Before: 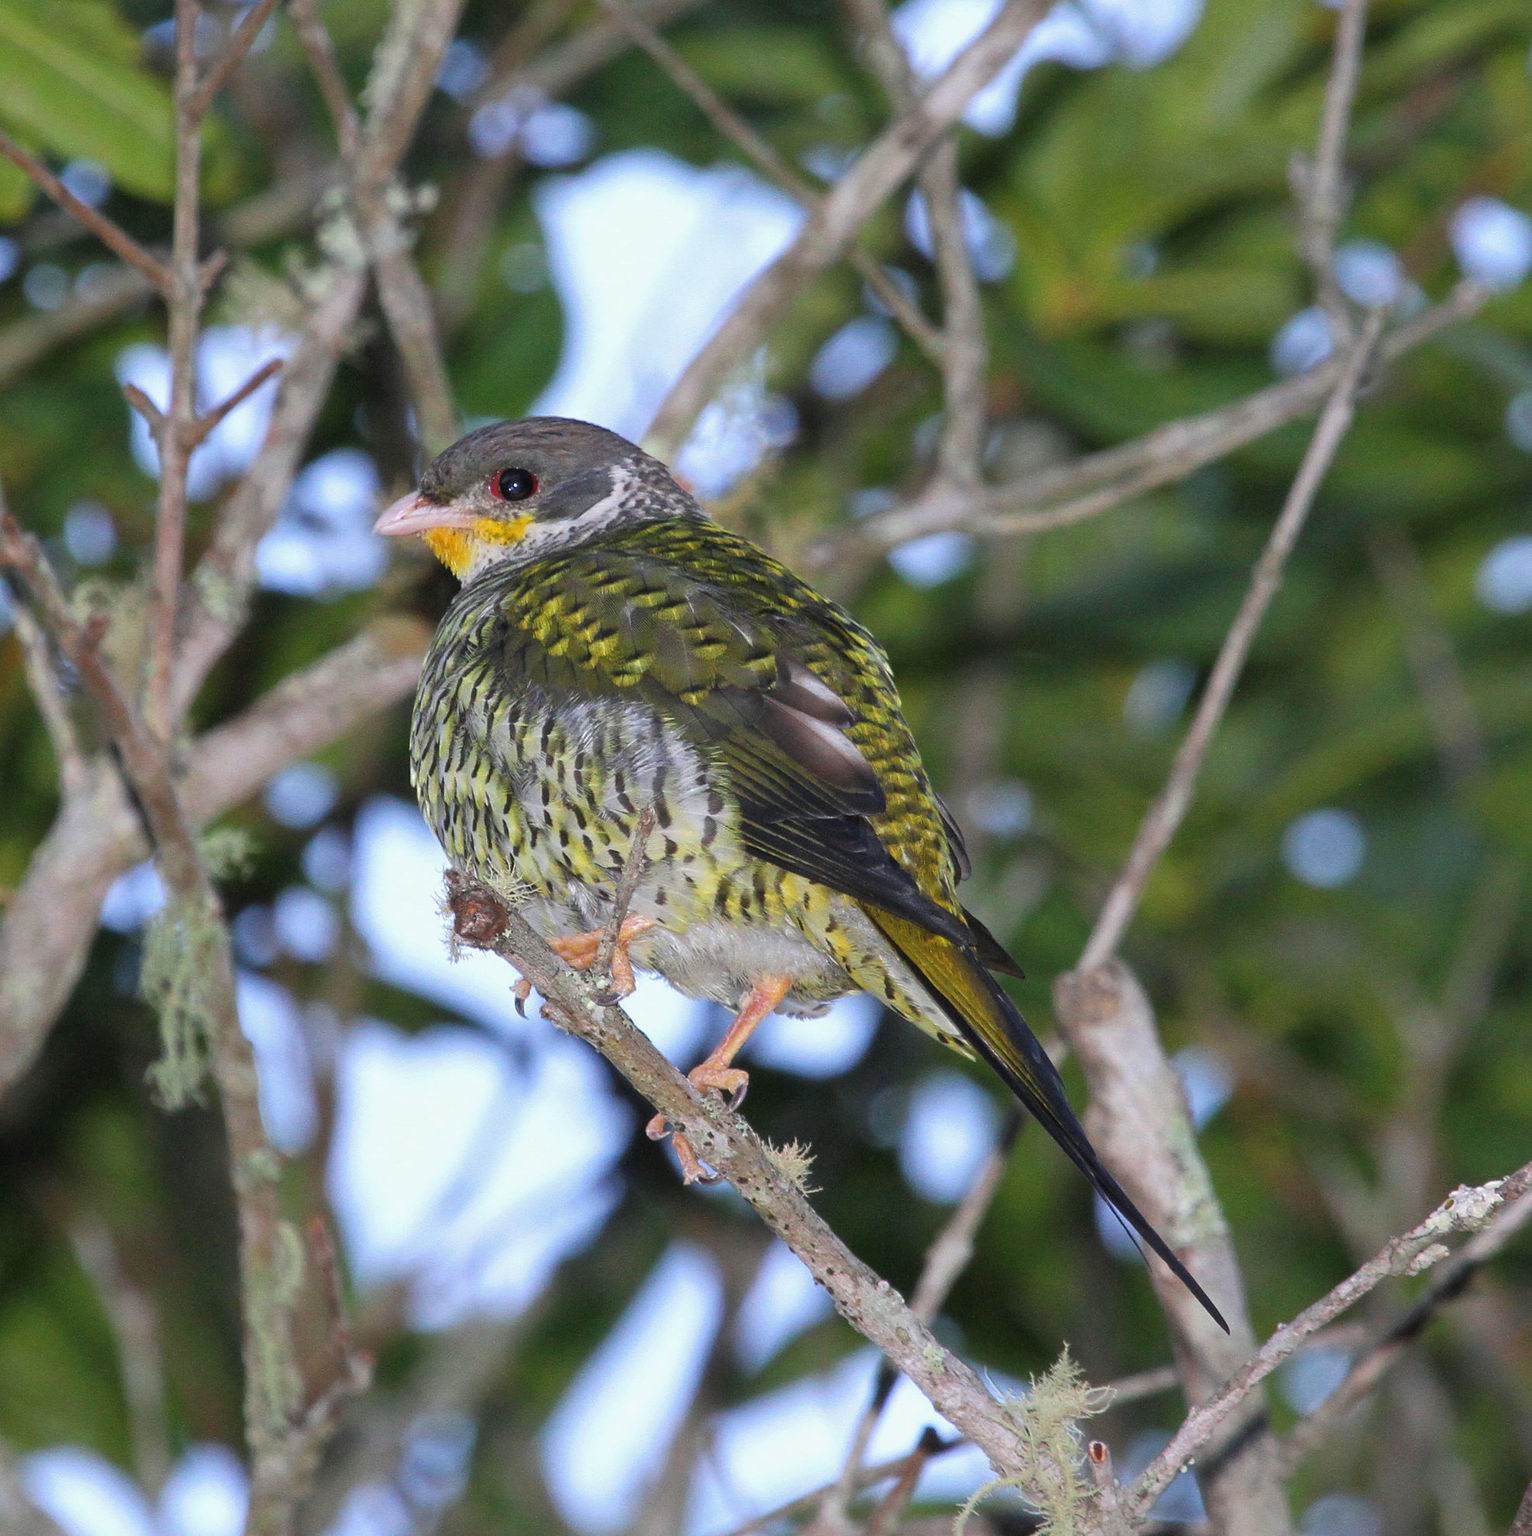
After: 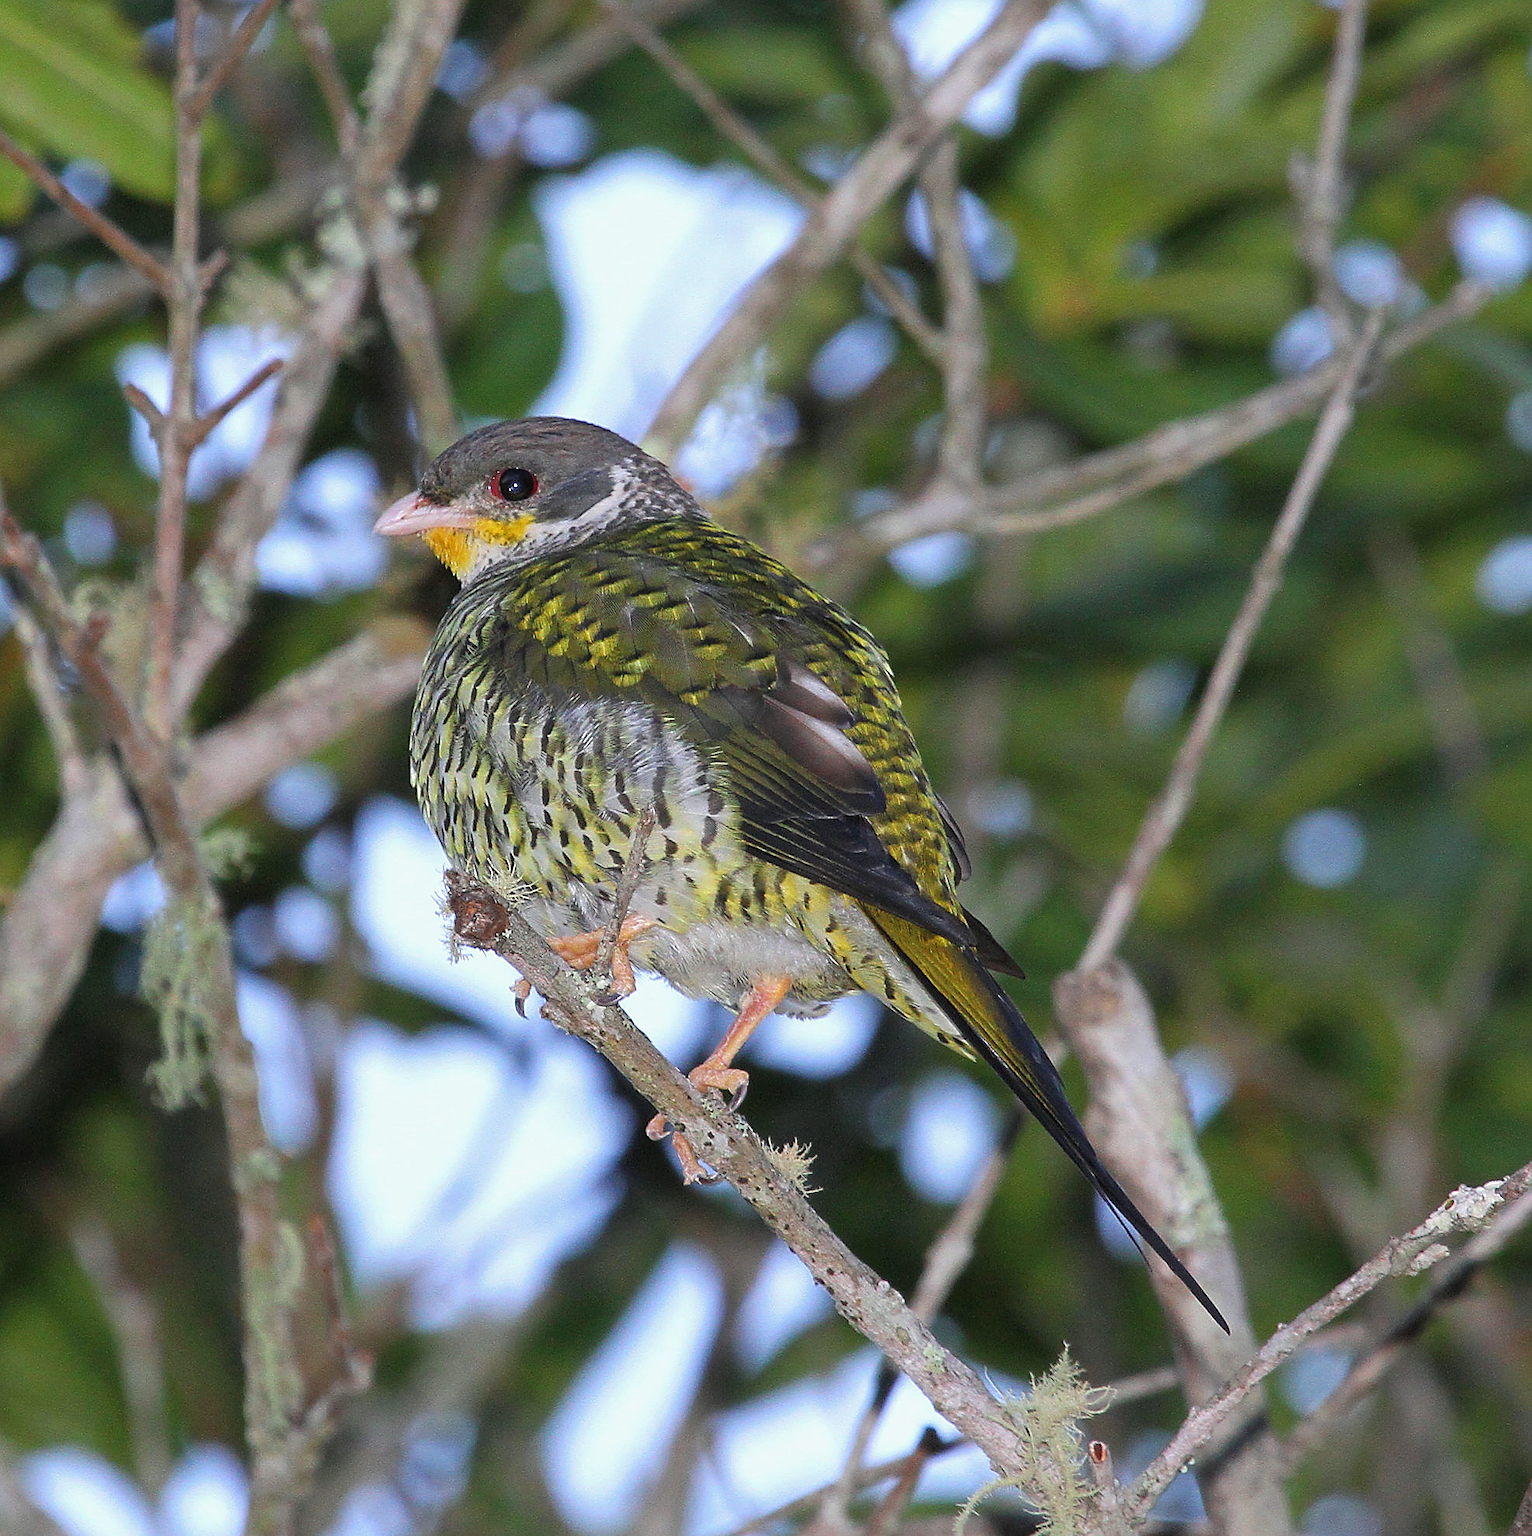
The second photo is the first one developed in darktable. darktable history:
sharpen: radius 1.351, amount 1.233, threshold 0.826
